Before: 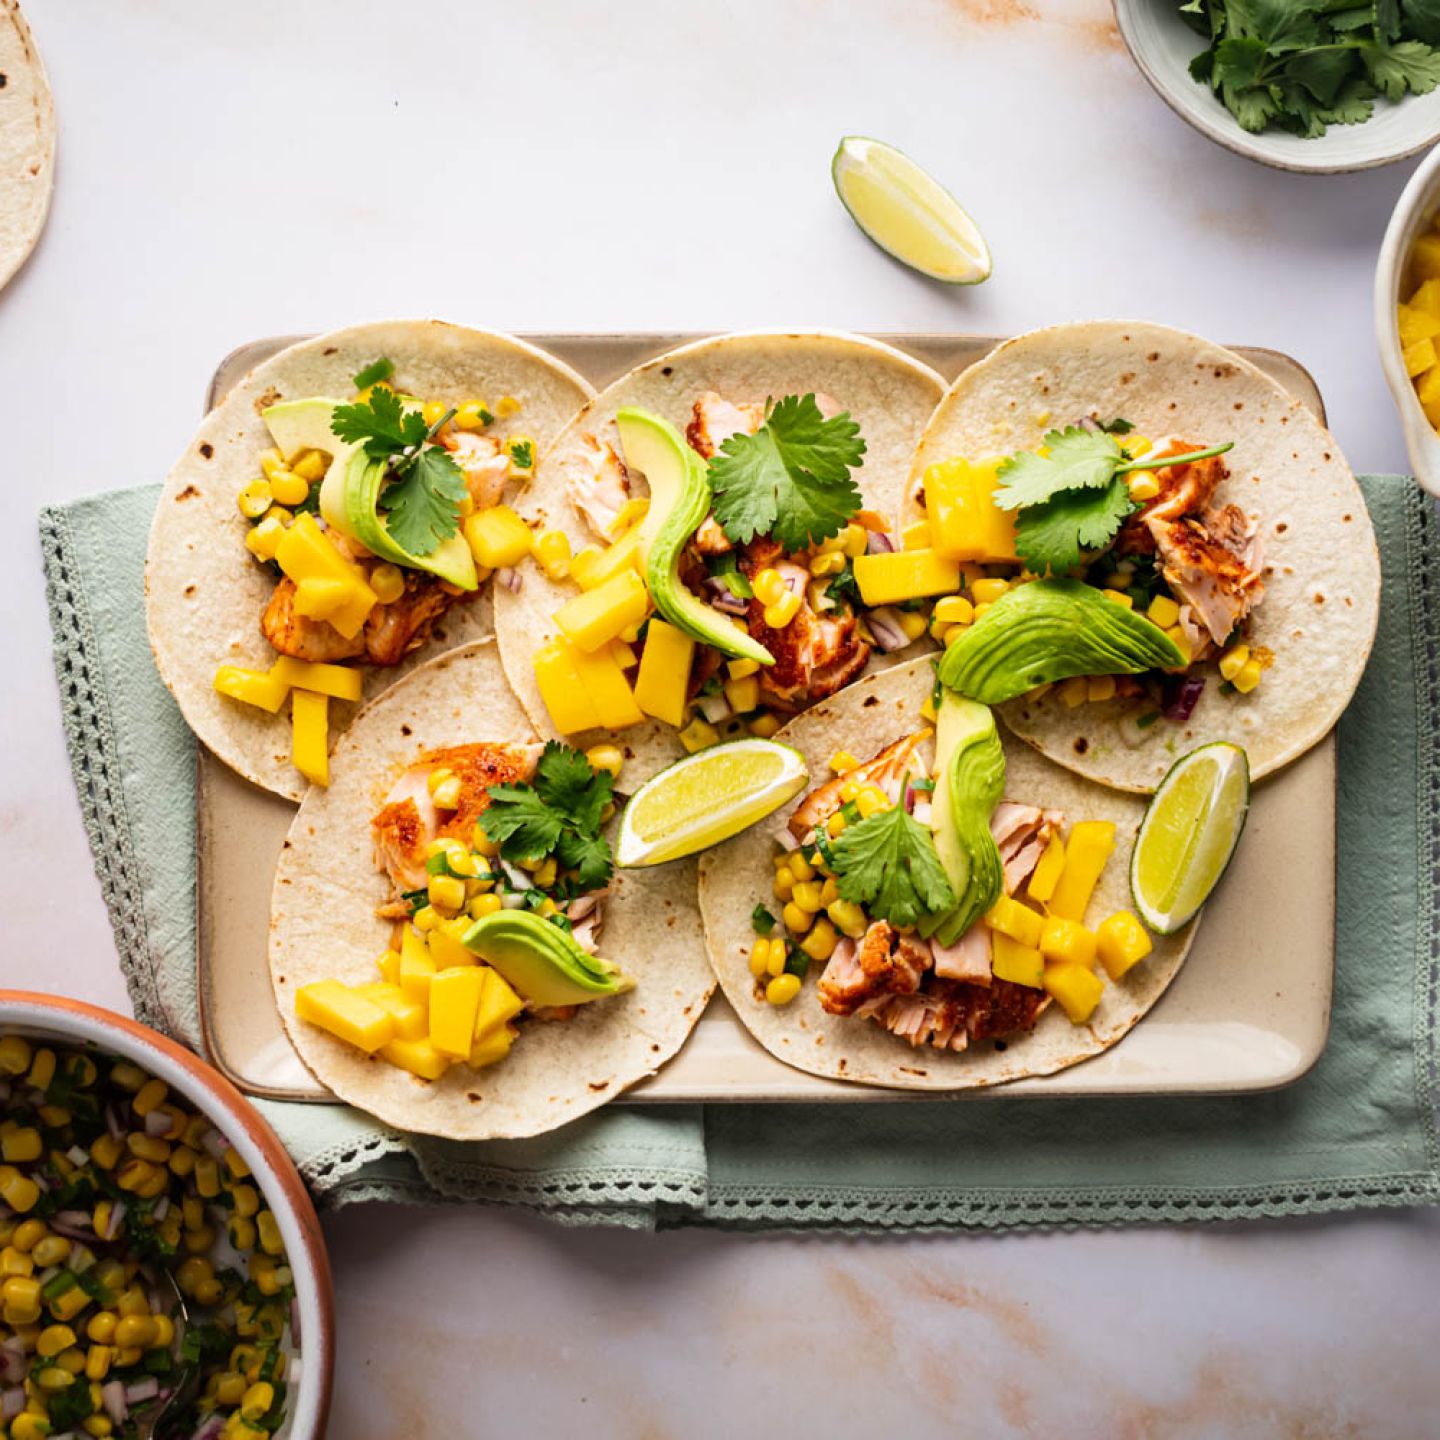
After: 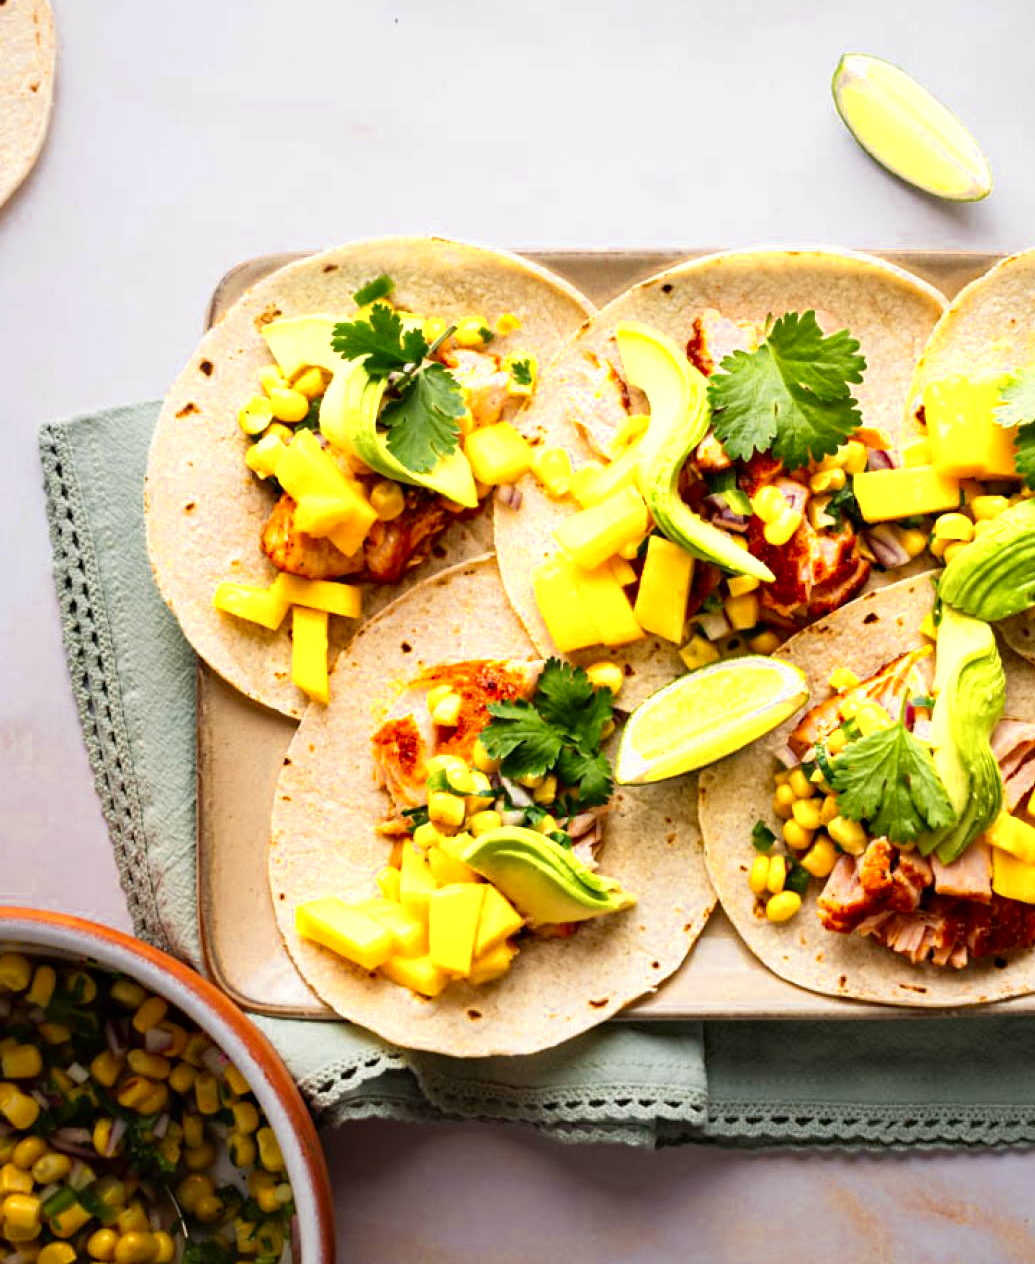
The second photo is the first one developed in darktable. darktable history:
crop: top 5.803%, right 27.864%, bottom 5.804%
haze removal: compatibility mode true, adaptive false
color zones: curves: ch0 [(0.004, 0.305) (0.261, 0.623) (0.389, 0.399) (0.708, 0.571) (0.947, 0.34)]; ch1 [(0.025, 0.645) (0.229, 0.584) (0.326, 0.551) (0.484, 0.262) (0.757, 0.643)]
